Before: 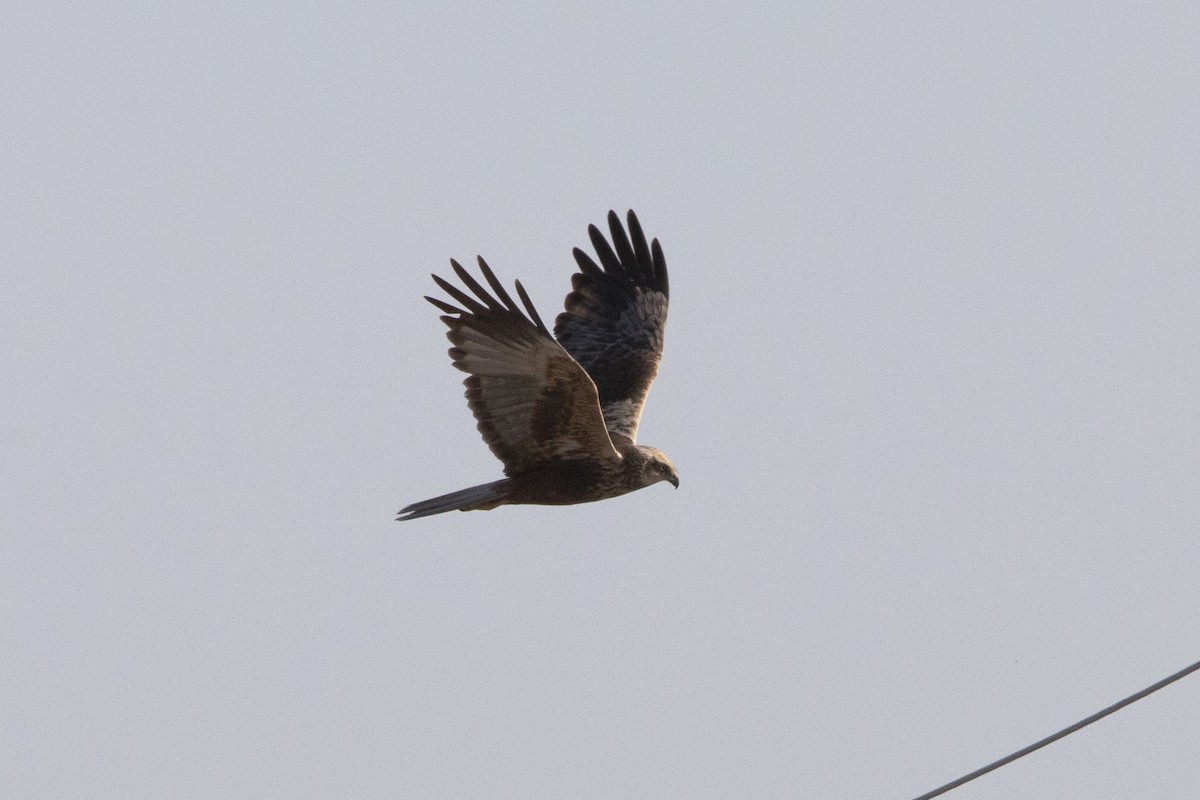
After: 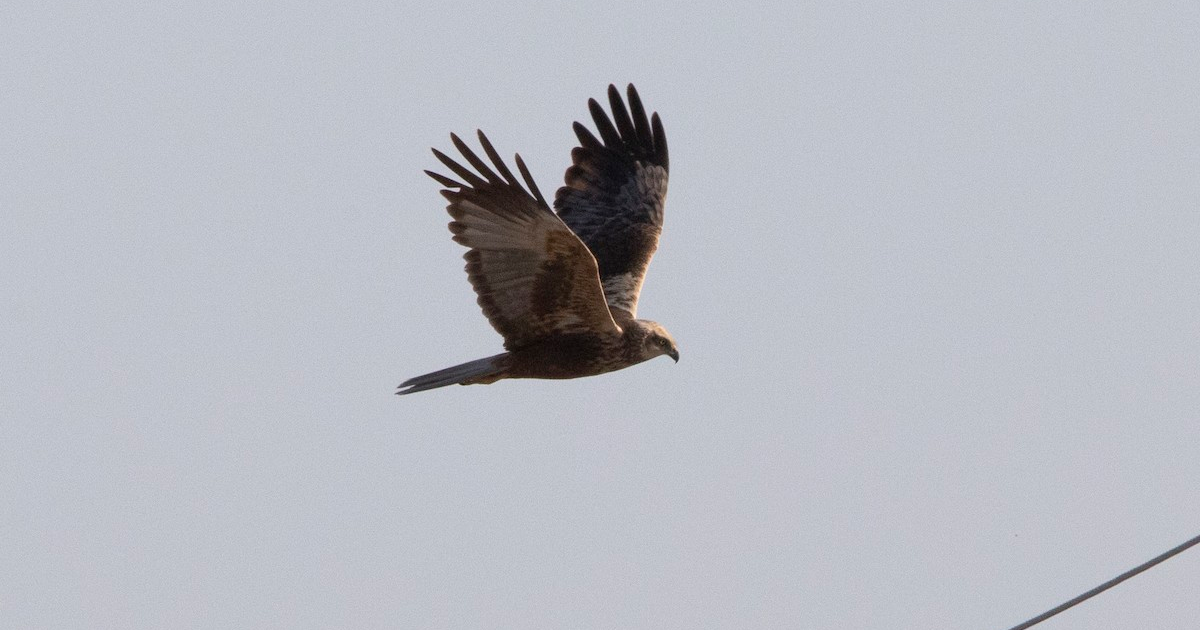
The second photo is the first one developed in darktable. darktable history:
crop and rotate: top 15.805%, bottom 5.353%
